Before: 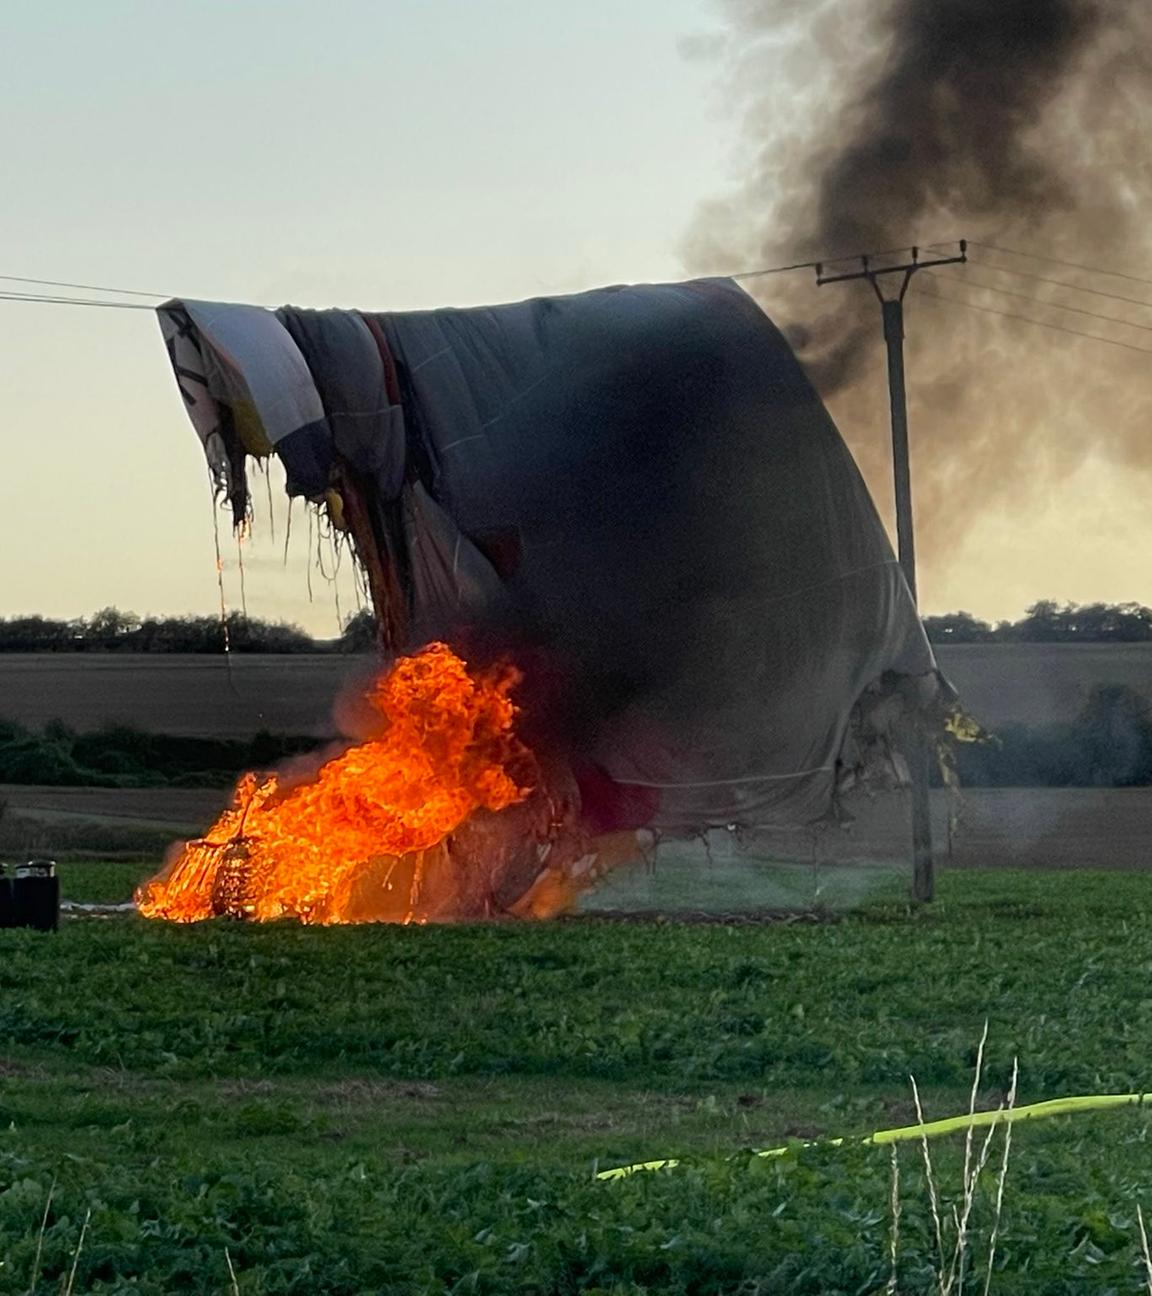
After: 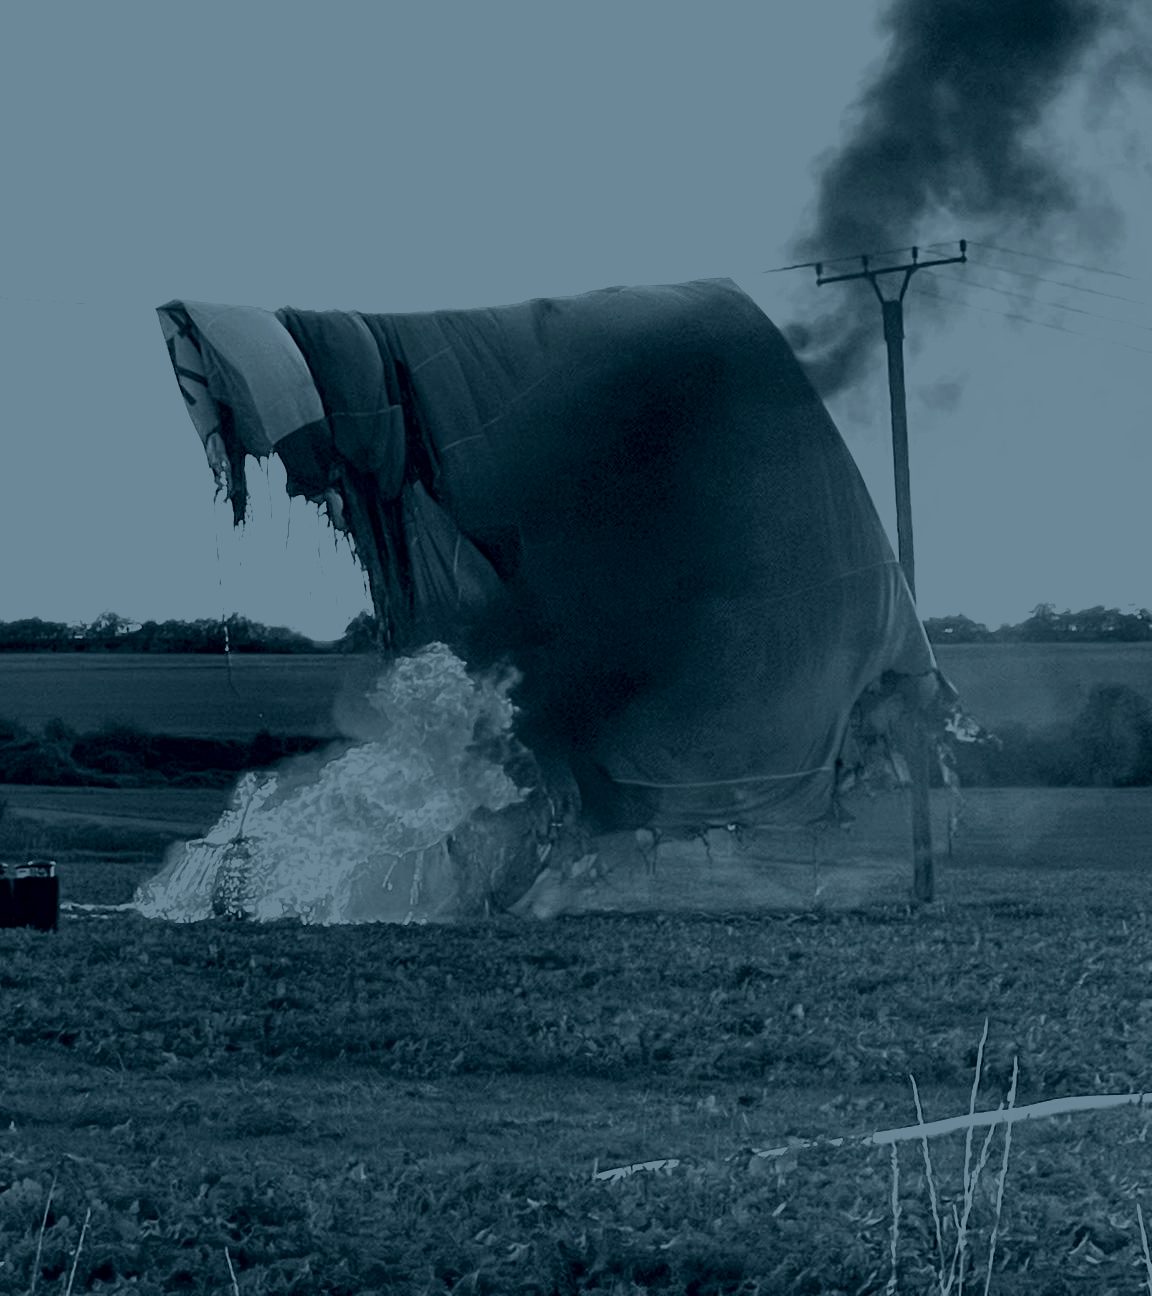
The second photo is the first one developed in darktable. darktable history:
velvia: strength 15%
exposure: exposure 2.04 EV, compensate highlight preservation false
colorize: hue 194.4°, saturation 29%, source mix 61.75%, lightness 3.98%, version 1
color zones: curves: ch0 [(0, 0.5) (0.143, 0.5) (0.286, 0.5) (0.429, 0.5) (0.571, 0.5) (0.714, 0.476) (0.857, 0.5) (1, 0.5)]; ch2 [(0, 0.5) (0.143, 0.5) (0.286, 0.5) (0.429, 0.5) (0.571, 0.5) (0.714, 0.487) (0.857, 0.5) (1, 0.5)]
